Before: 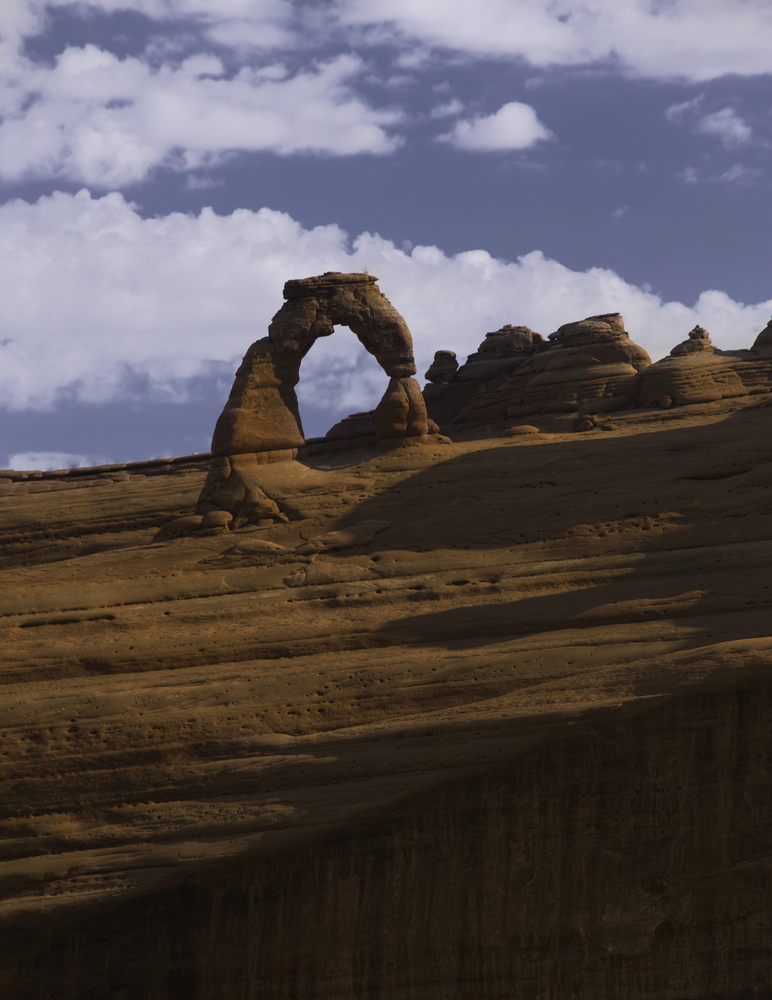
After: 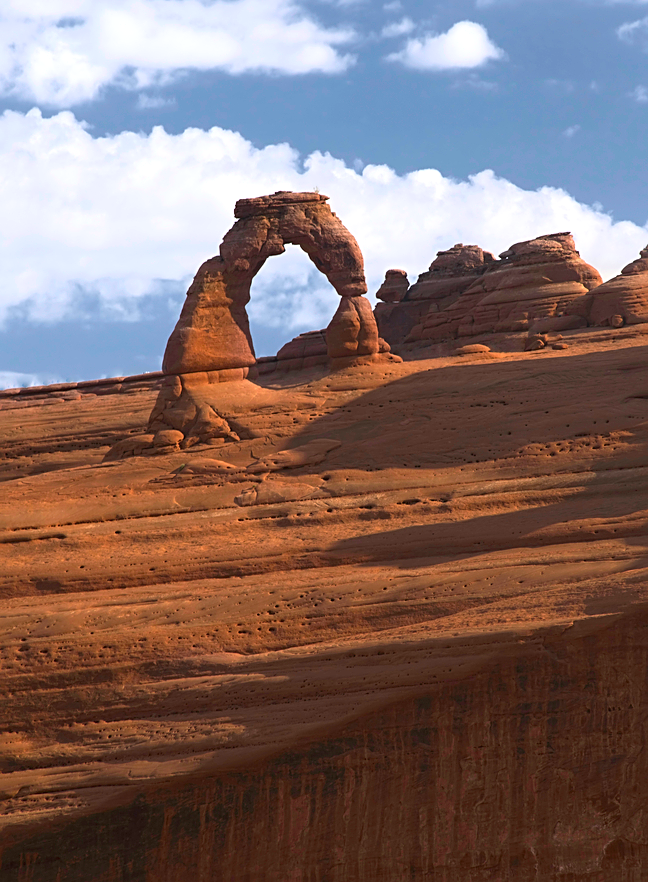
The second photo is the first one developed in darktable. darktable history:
exposure: black level correction 0, exposure 0.7 EV, compensate exposure bias true, compensate highlight preservation false
sharpen: on, module defaults
crop: left 6.446%, top 8.188%, right 9.538%, bottom 3.548%
